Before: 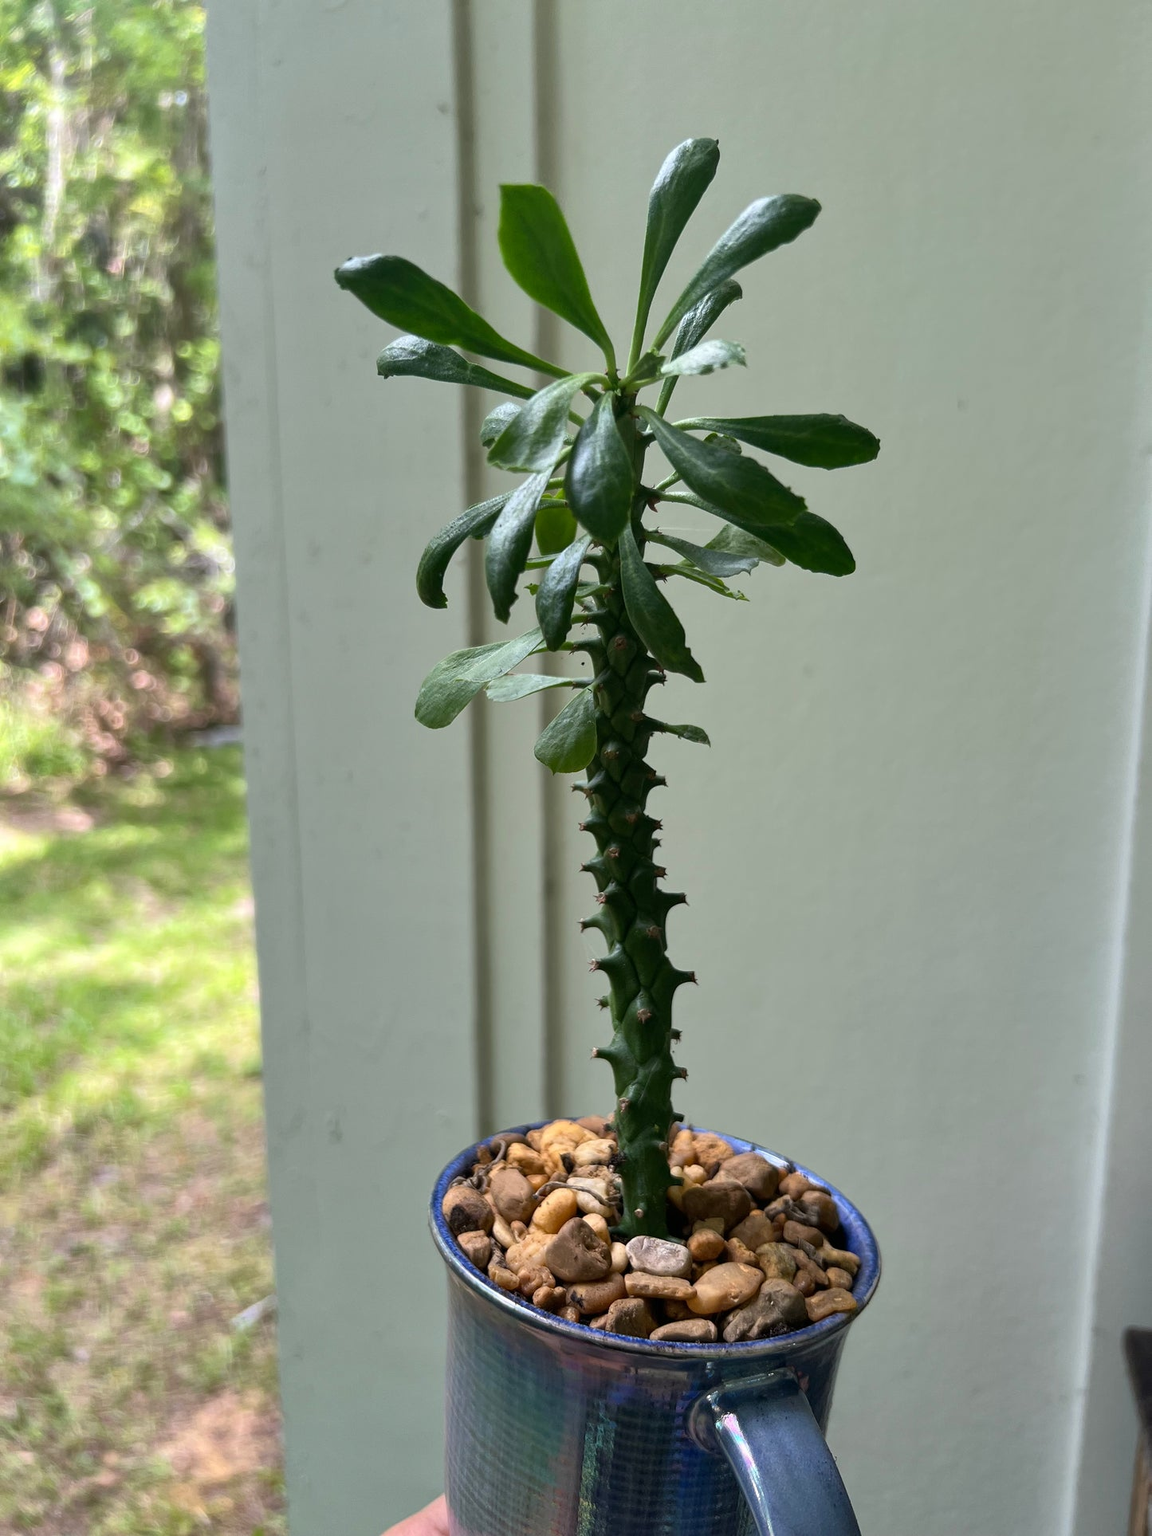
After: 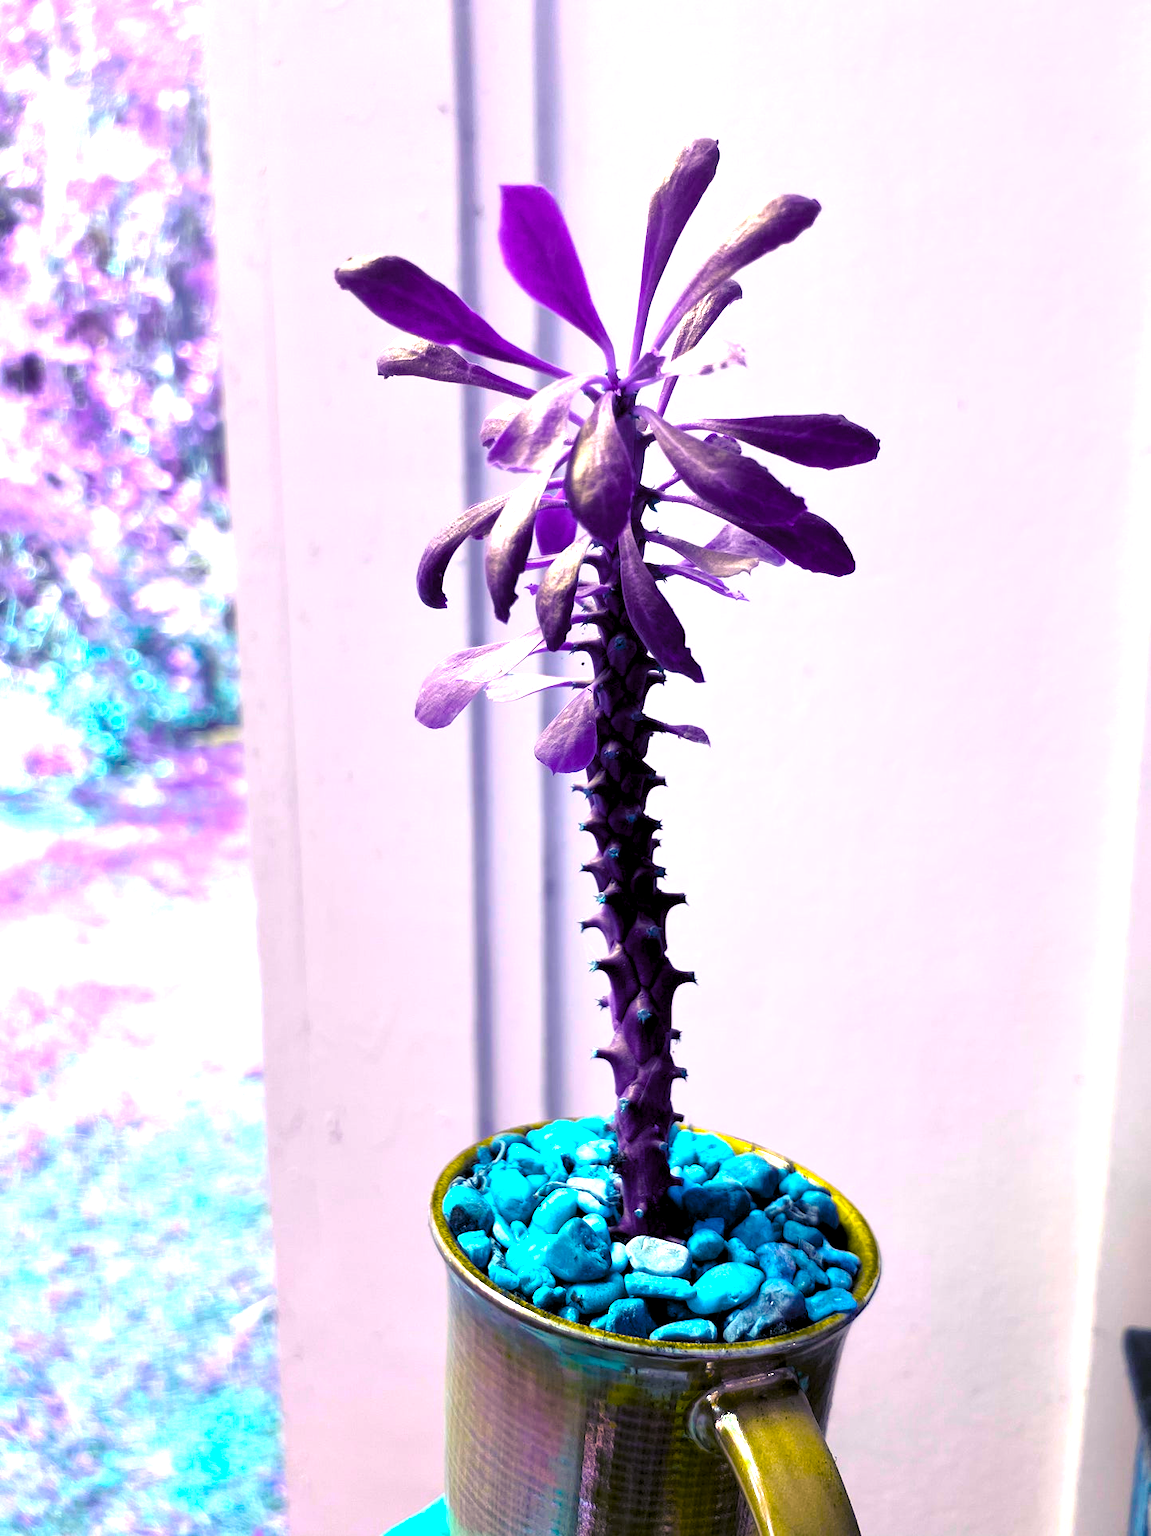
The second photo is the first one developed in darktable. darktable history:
exposure: black level correction 0.001, exposure 1.118 EV, compensate highlight preservation false
levels: levels [0.062, 0.494, 0.925]
contrast equalizer: y [[0.5, 0.542, 0.583, 0.625, 0.667, 0.708], [0.5 ×6], [0.5 ×6], [0 ×6], [0 ×6]], mix -0.292
color balance rgb: shadows lift › luminance -29.015%, shadows lift › chroma 14.662%, shadows lift › hue 269.24°, perceptual saturation grading › global saturation 25.313%, hue shift 179.26°, global vibrance 49.791%, contrast 0.914%
